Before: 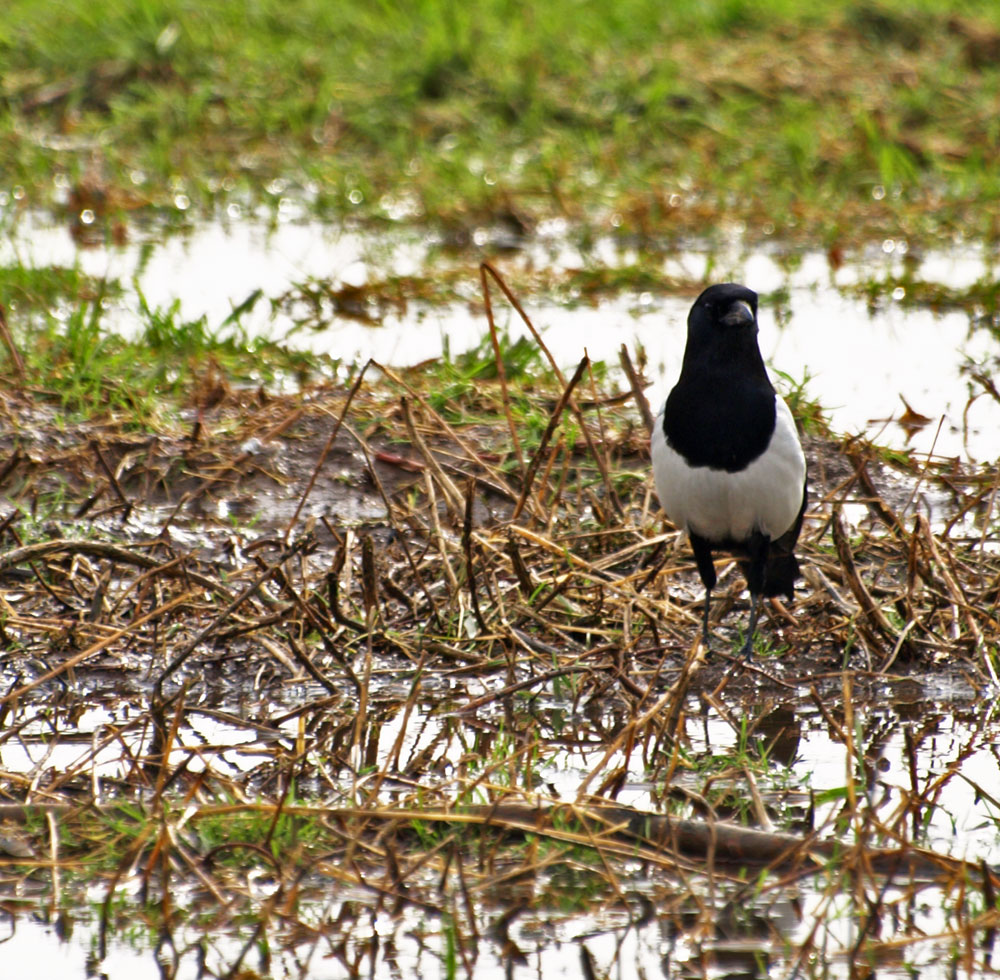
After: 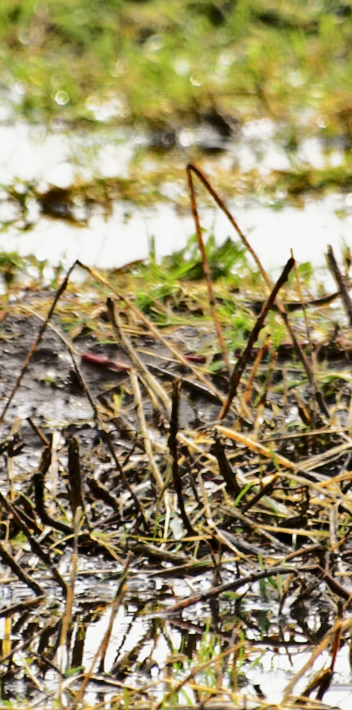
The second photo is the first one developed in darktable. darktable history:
crop and rotate: left 29.476%, top 10.214%, right 35.32%, bottom 17.333%
tone curve: curves: ch0 [(0, 0) (0.094, 0.039) (0.243, 0.155) (0.411, 0.482) (0.479, 0.583) (0.654, 0.742) (0.793, 0.851) (0.994, 0.974)]; ch1 [(0, 0) (0.161, 0.092) (0.35, 0.33) (0.392, 0.392) (0.456, 0.456) (0.505, 0.502) (0.537, 0.518) (0.553, 0.53) (0.573, 0.569) (0.718, 0.718) (1, 1)]; ch2 [(0, 0) (0.346, 0.362) (0.411, 0.412) (0.502, 0.502) (0.531, 0.521) (0.576, 0.553) (0.615, 0.621) (1, 1)], color space Lab, independent channels, preserve colors none
